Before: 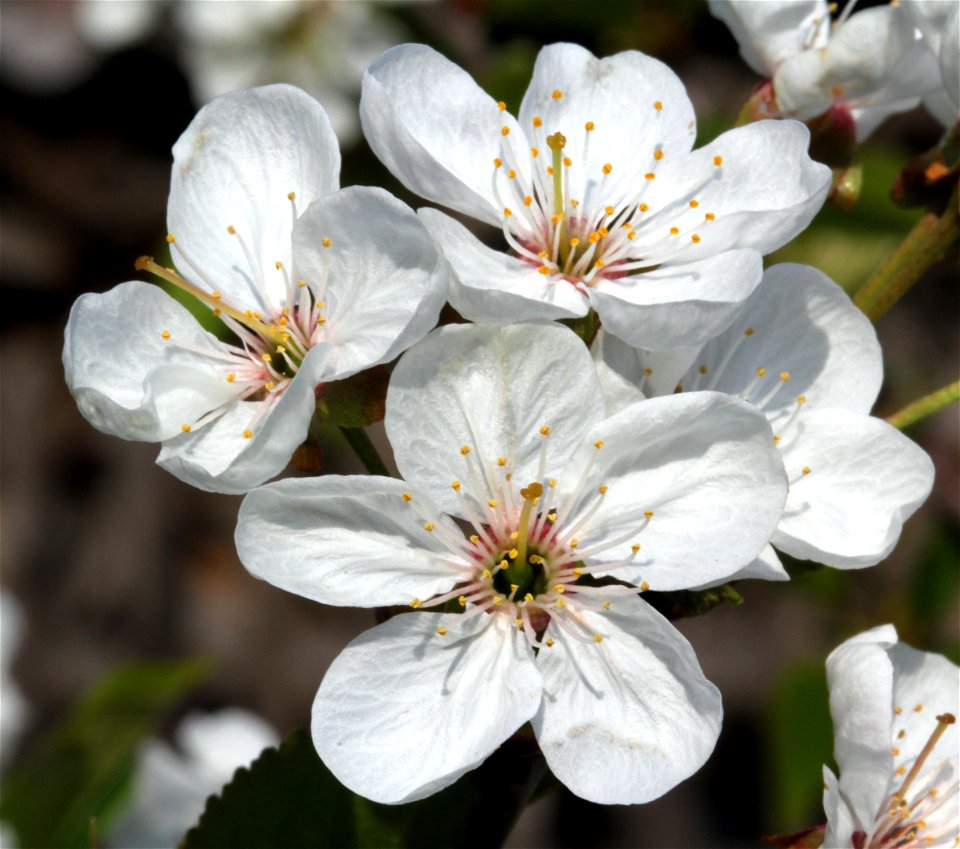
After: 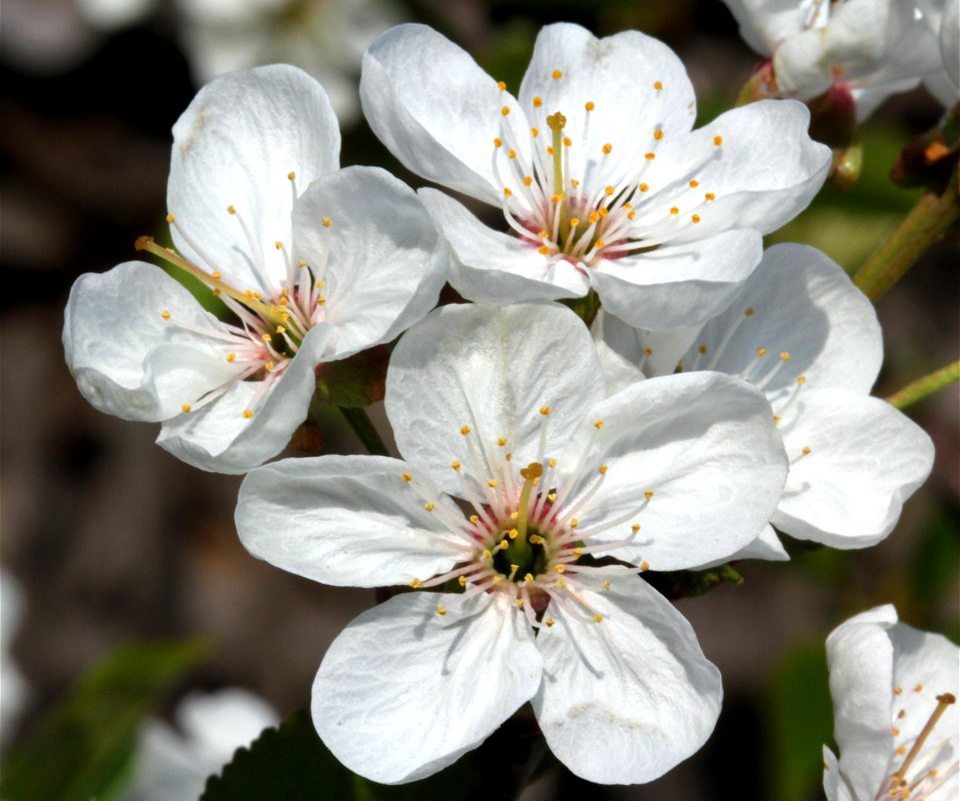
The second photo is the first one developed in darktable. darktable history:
crop and rotate: top 2.385%, bottom 3.157%
